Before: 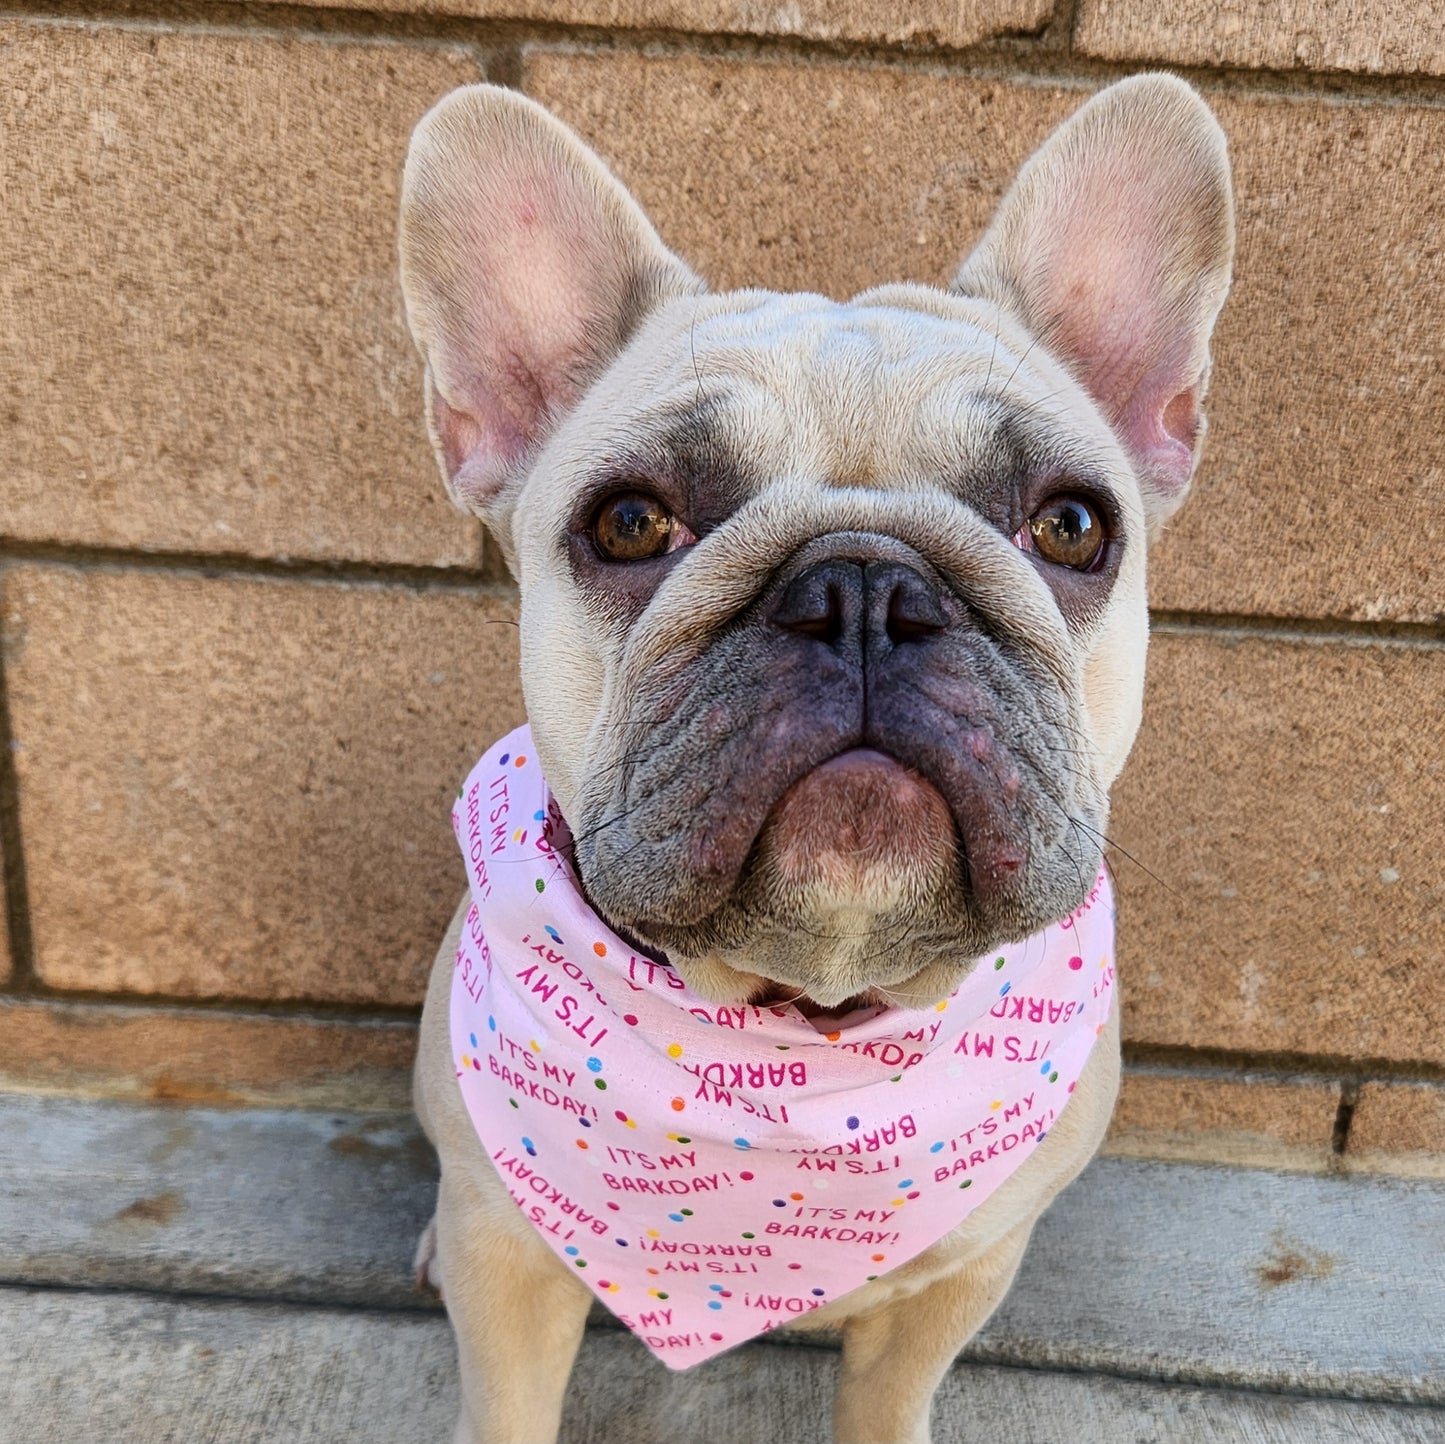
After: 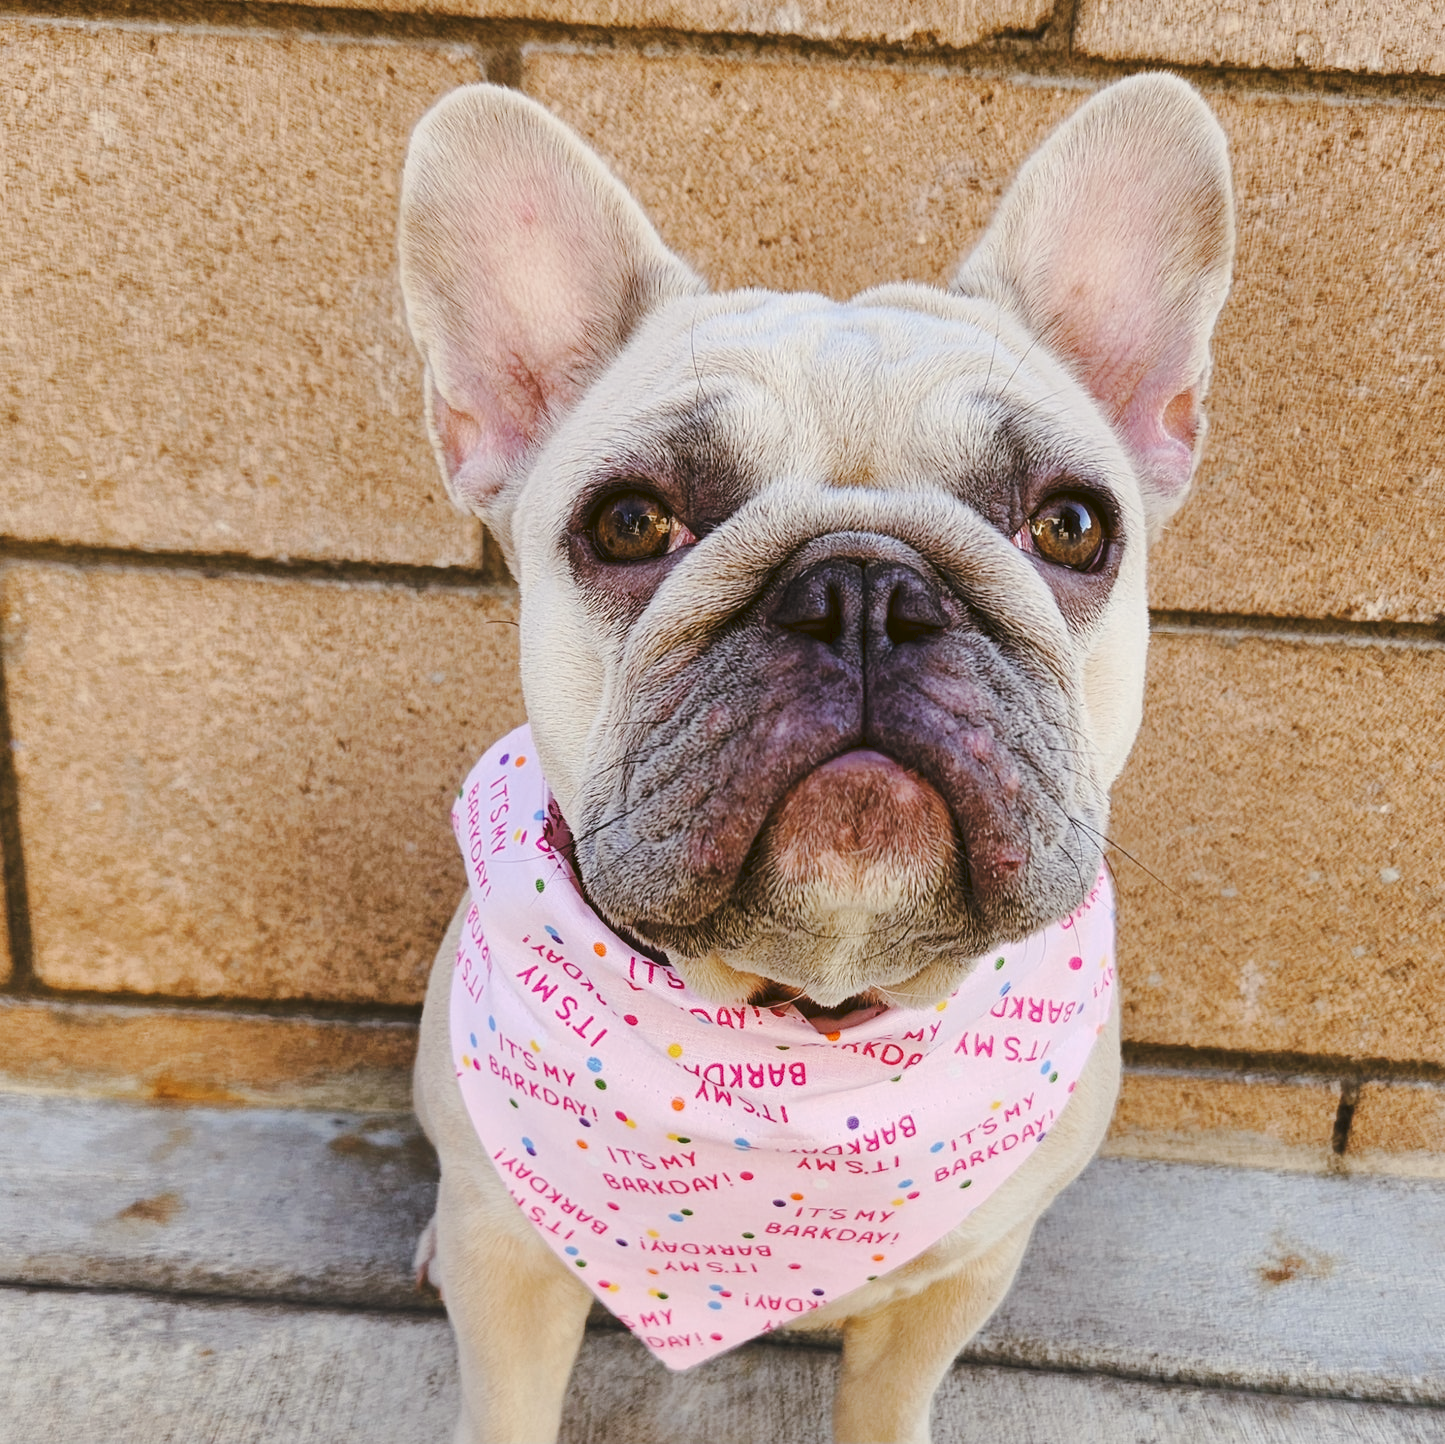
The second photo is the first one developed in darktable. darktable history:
tone curve: curves: ch0 [(0, 0) (0.003, 0.06) (0.011, 0.071) (0.025, 0.085) (0.044, 0.104) (0.069, 0.123) (0.1, 0.146) (0.136, 0.167) (0.177, 0.205) (0.224, 0.248) (0.277, 0.309) (0.335, 0.384) (0.399, 0.467) (0.468, 0.553) (0.543, 0.633) (0.623, 0.698) (0.709, 0.769) (0.801, 0.841) (0.898, 0.912) (1, 1)], preserve colors none
color look up table: target L [94.46, 89.08, 89.27, 86.03, 74.41, 65.79, 67.59, 58.86, 51.73, 43.98, 42.05, 29.84, 3.159, 200.52, 85.51, 80.22, 71.7, 64.44, 59.32, 53.44, 50.28, 51.66, 48.58, 46.18, 40.39, 34.24, 8.98, 97.91, 82.41, 71.37, 67.07, 57.31, 67.86, 49.38, 49.78, 40.86, 35.93, 42.02, 32.42, 34.98, 18.69, 19.16, 6.185, 80.17, 77.14, 72.91, 62.49, 53.46, 31.86], target a [-10.58, -36.25, -32.9, -58.53, -15.26, -22.18, -47.4, -60.54, -7.648, -29.55, -33.21, -16.22, -4.47, 0, -5.379, 21.14, 21.4, 53.12, 54.27, 42.09, 17.98, 59.02, 71.2, 30.91, 20.88, 52.24, 17.09, 0.373, 28.71, 8.068, 1.431, 74.5, 49.37, 23.35, 60.64, 20.68, 43.06, 56.93, 2.938, 39.06, 19.55, 39.59, 3.461, 1.52, -45.3, -26.07, -20.05, -13.19, -20.59], target b [34.44, 56.08, 19.27, 25.43, 28.18, 62.62, 6.171, 51.36, 13.44, 43.8, 18.34, 42.13, 4.919, 0, 70.61, 20.16, 49.05, 22.43, 65.4, 55.08, 53.83, 7.646, 66.66, 6.32, 38.1, 42.21, 14.96, 5.147, -17.62, -32.53, 1.602, -20.94, -39.44, -18.79, -27.38, -55.4, -5.828, -48.33, 3.556, -65.9, 7.71, -30.71, -12.17, -16.08, -12.53, -32.31, -7.446, -34.76, -3.203], num patches 49
